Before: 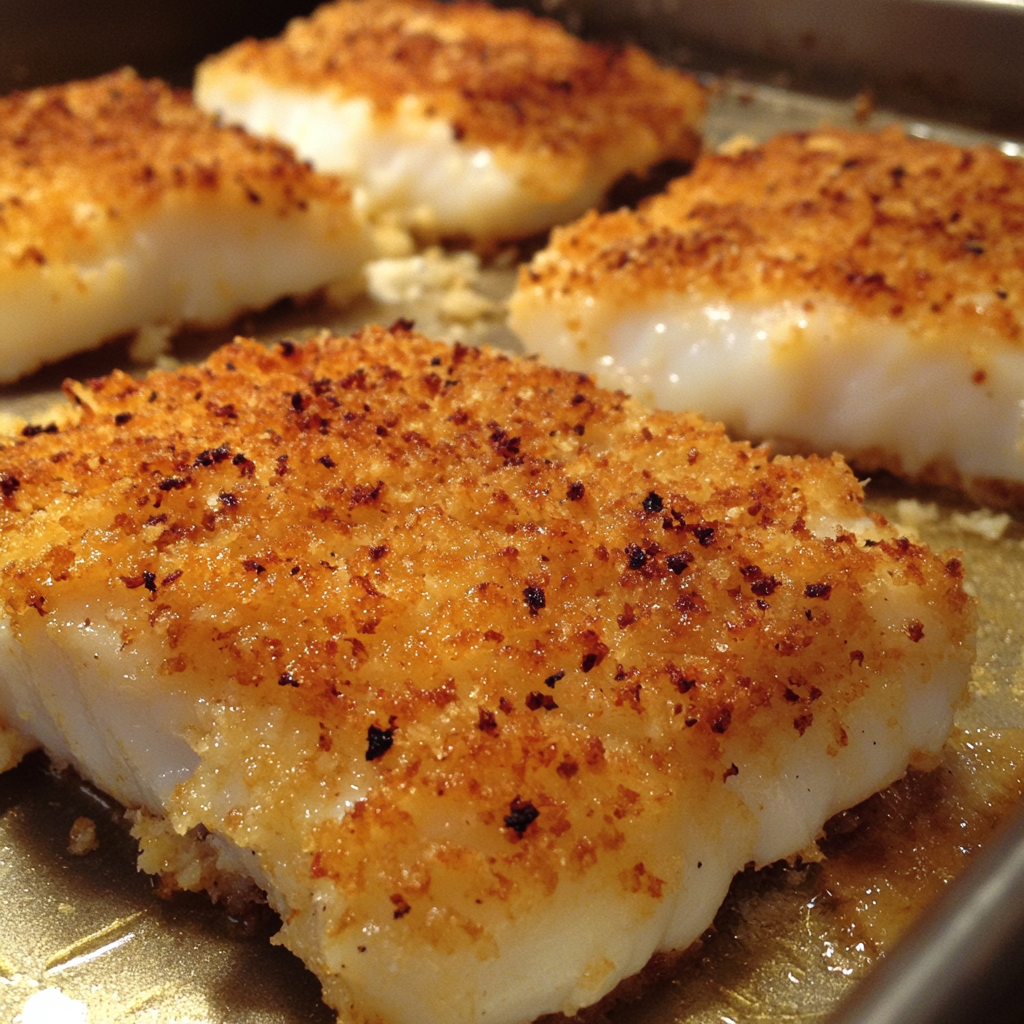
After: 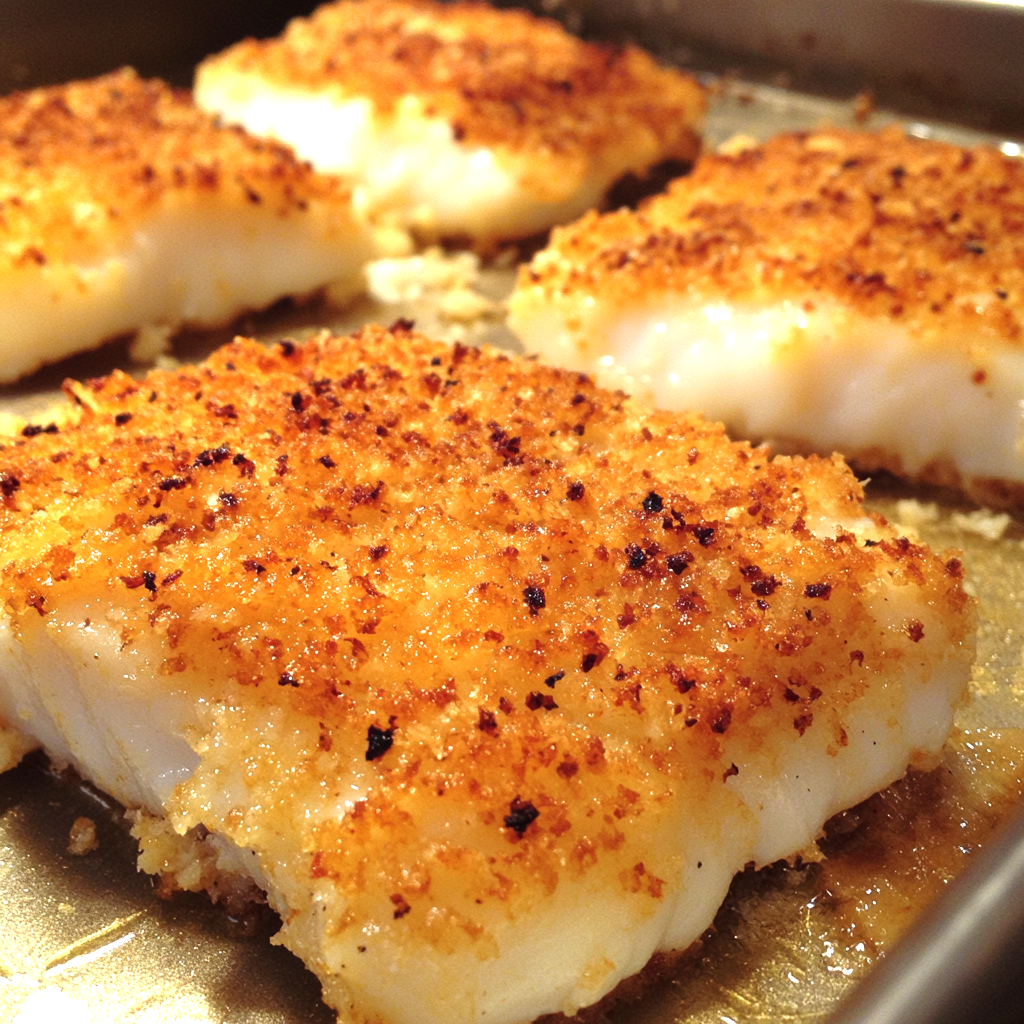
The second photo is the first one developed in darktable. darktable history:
exposure: exposure 0.783 EV, compensate highlight preservation false
